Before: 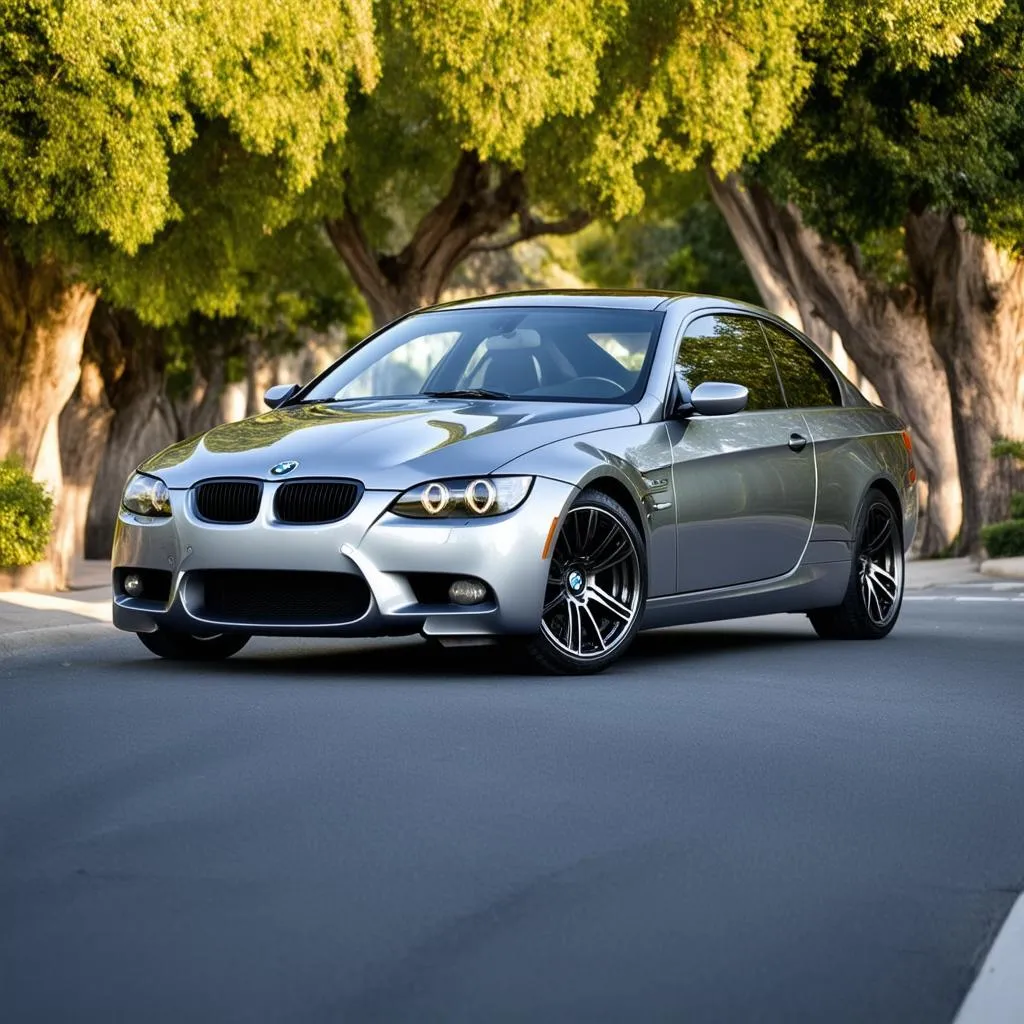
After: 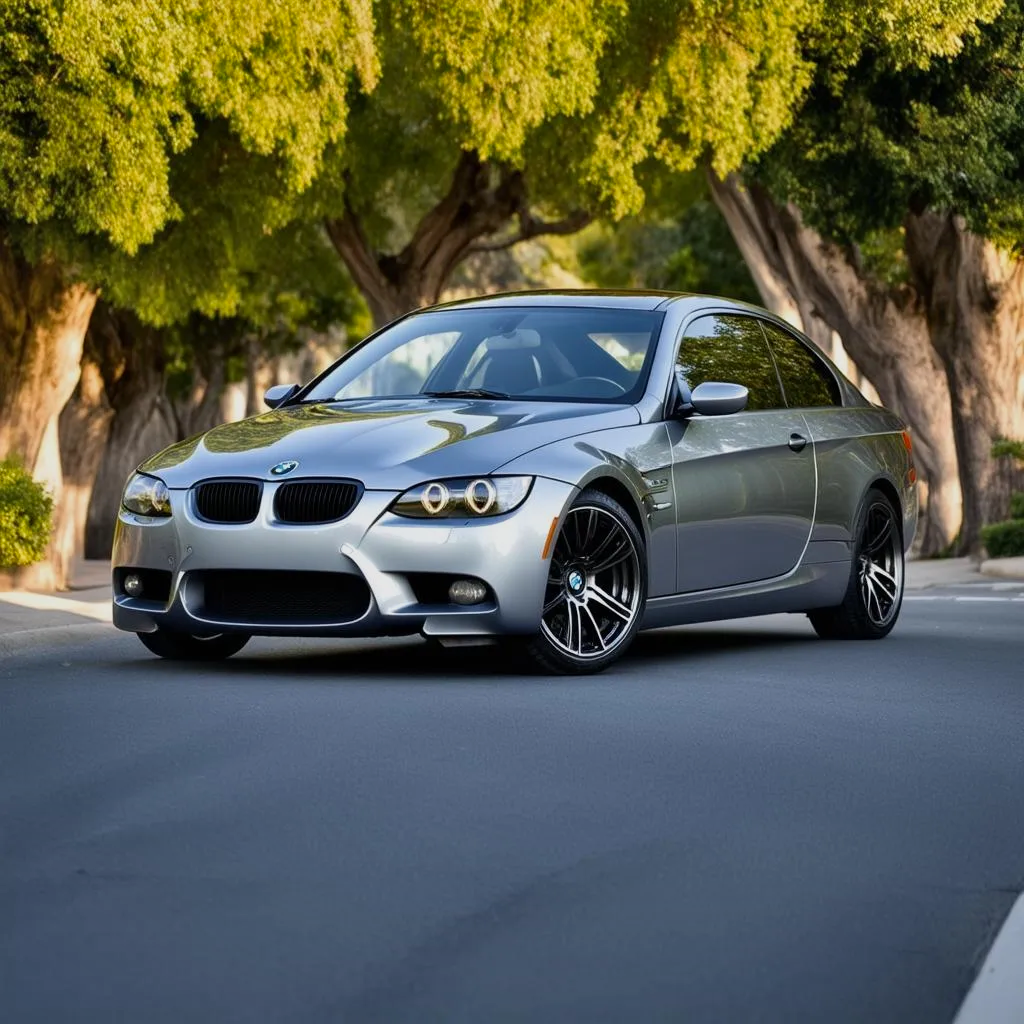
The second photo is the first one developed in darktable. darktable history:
shadows and highlights: shadows 82.19, white point adjustment -9.09, highlights -61.5, soften with gaussian
